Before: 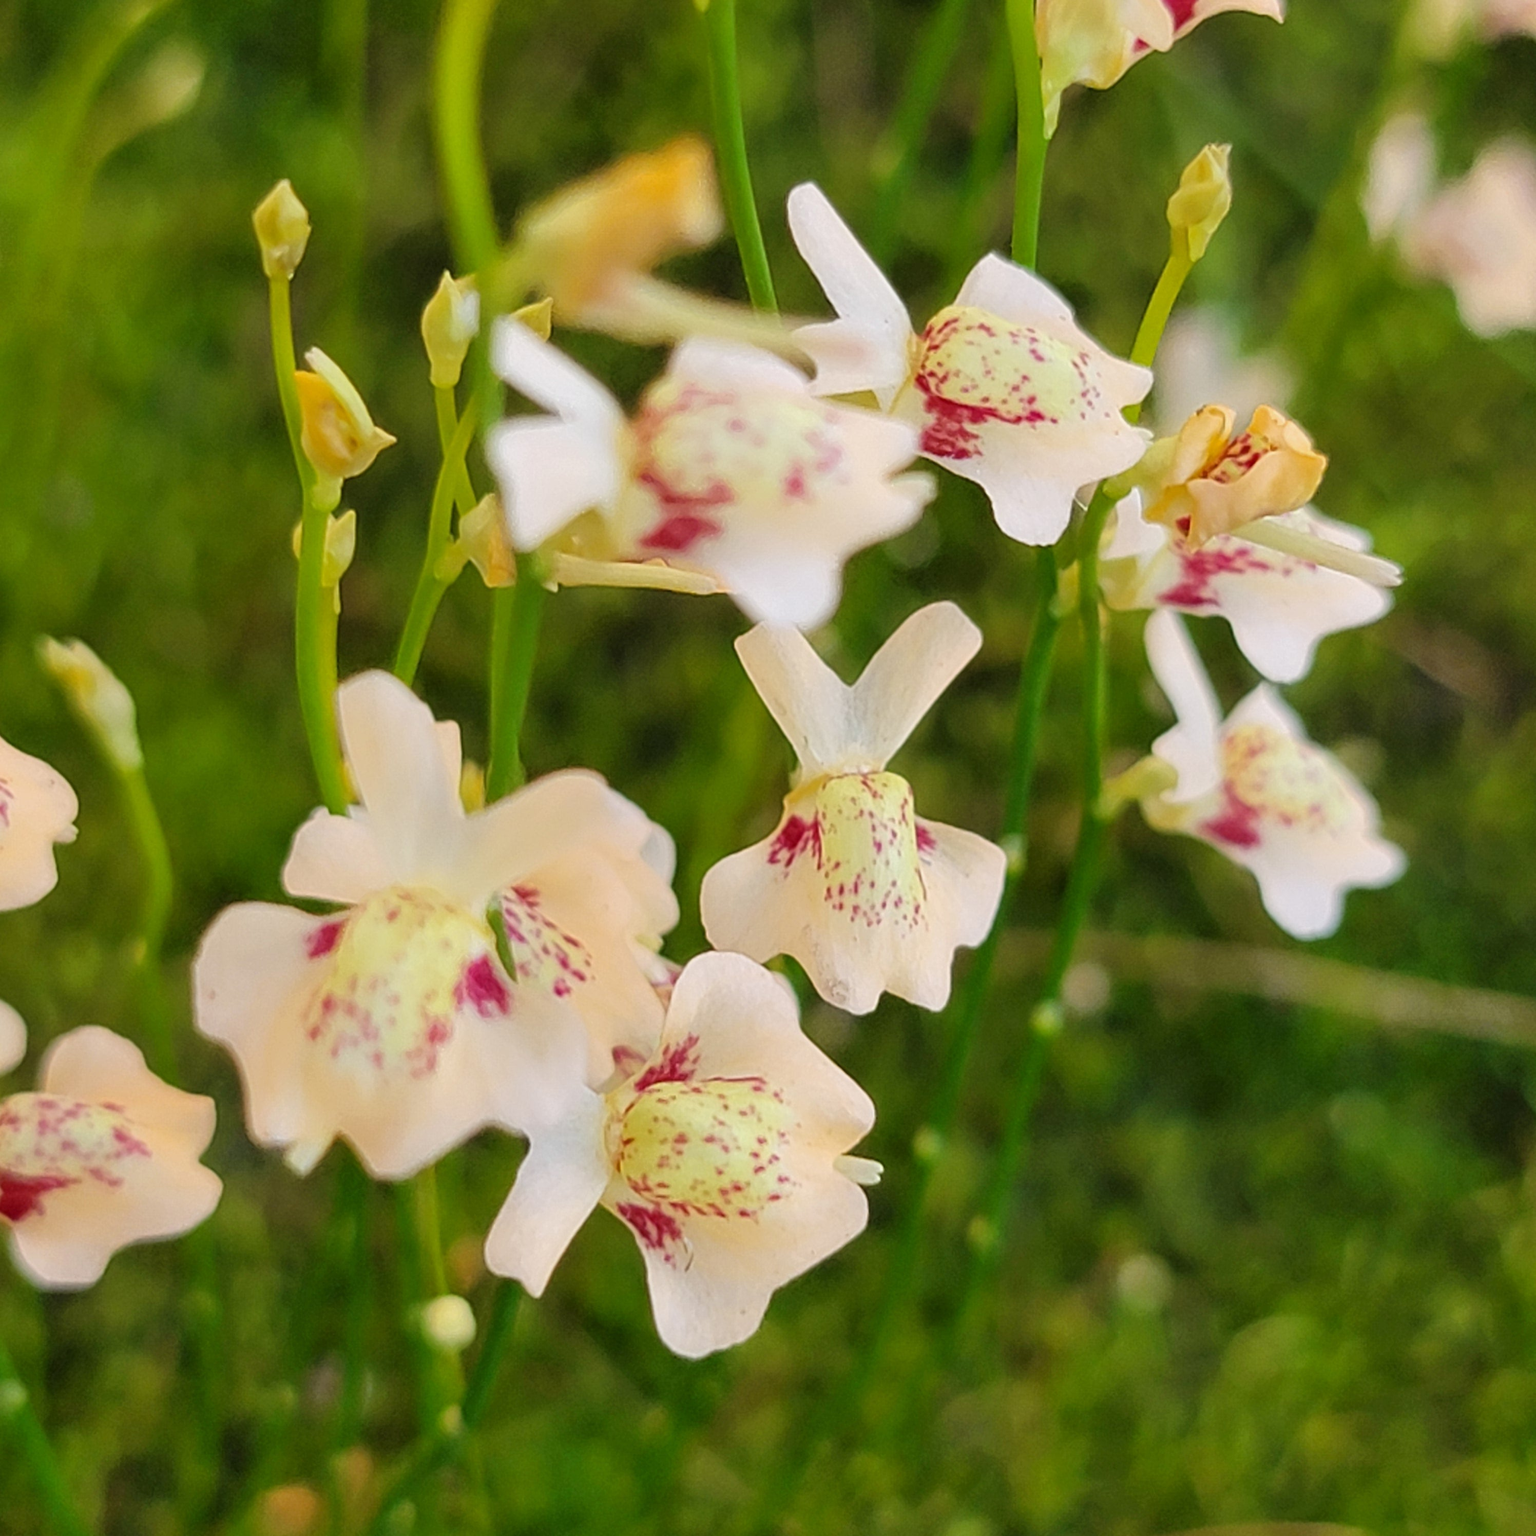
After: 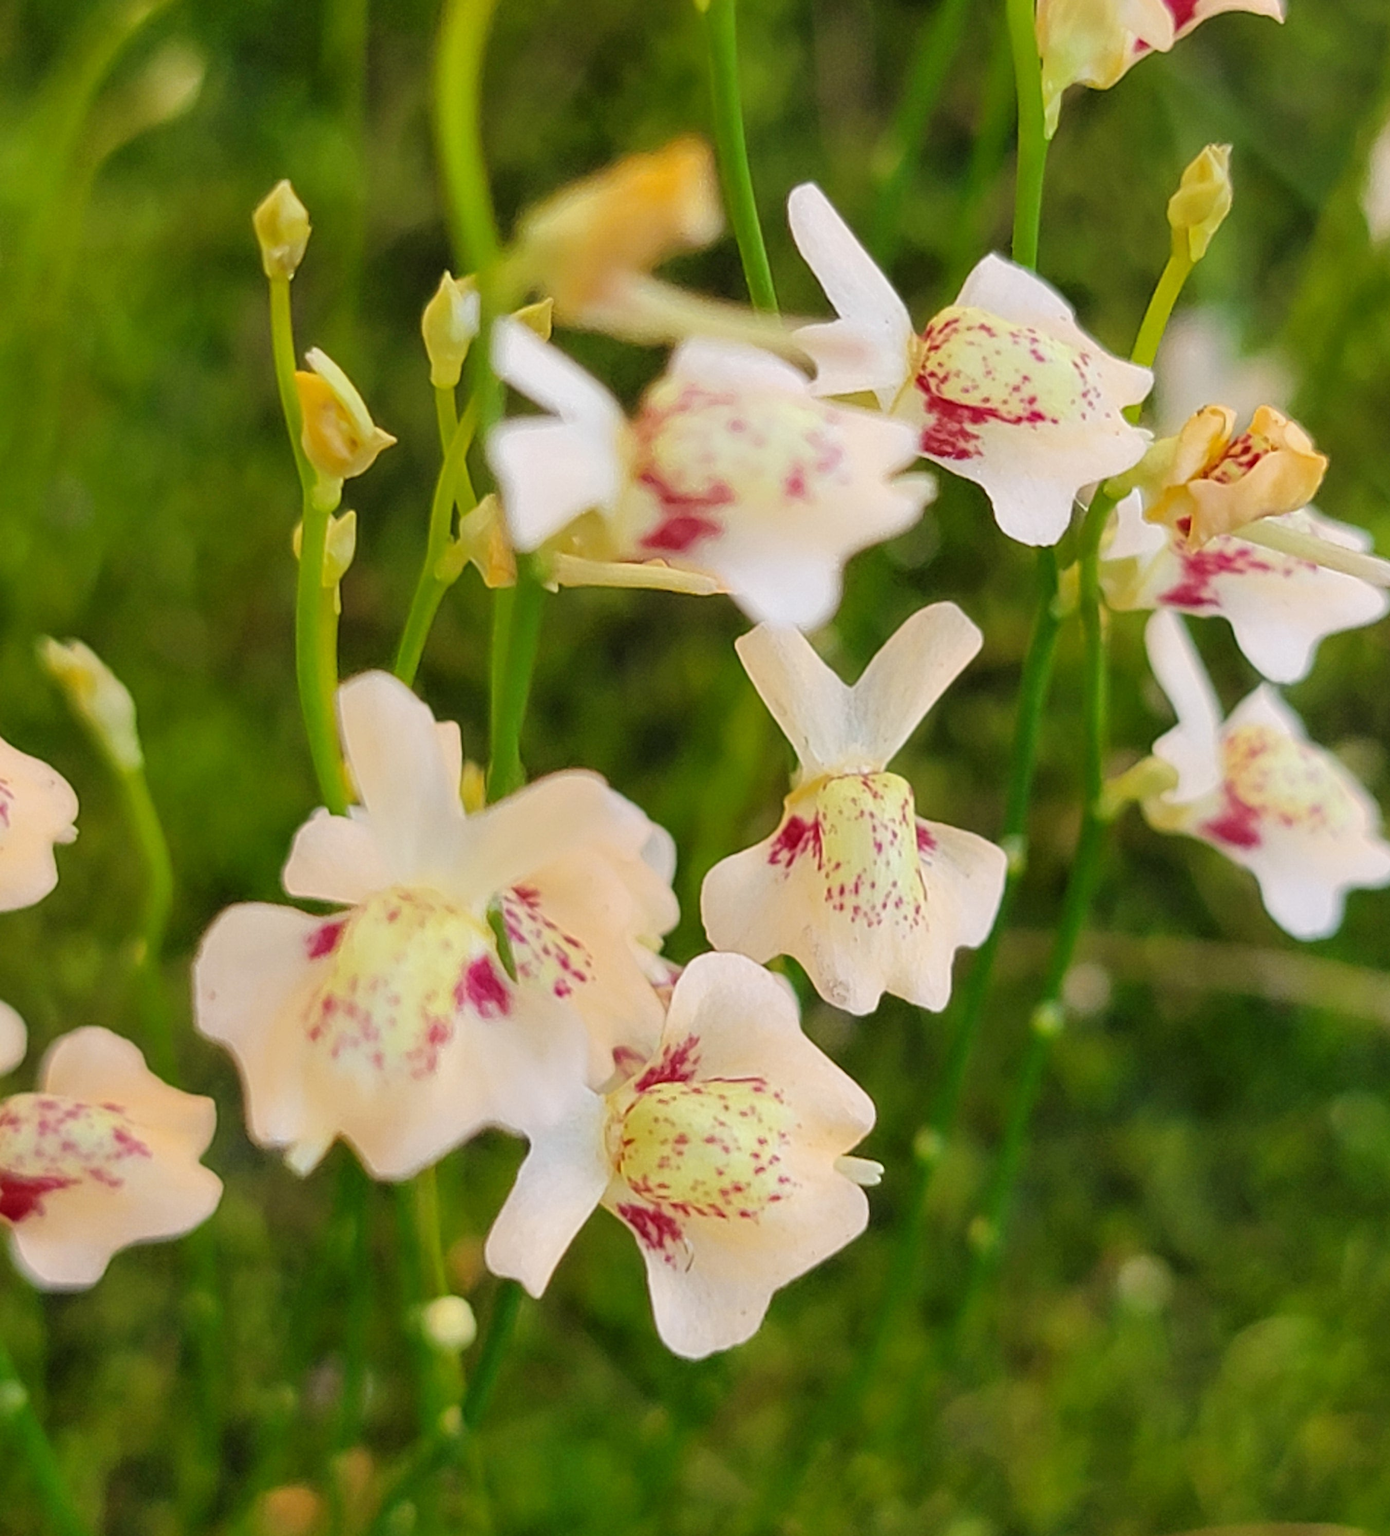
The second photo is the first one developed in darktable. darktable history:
crop: right 9.478%, bottom 0.03%
